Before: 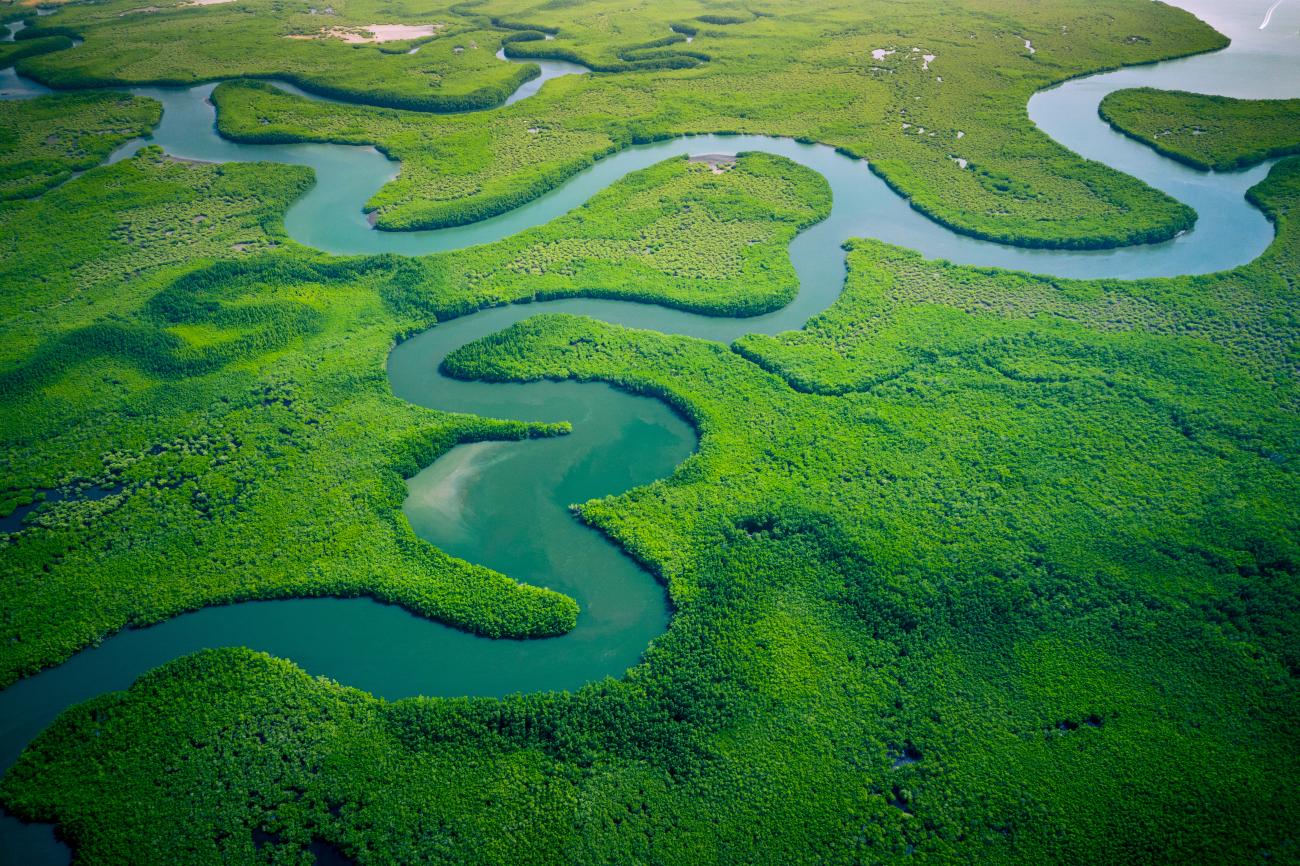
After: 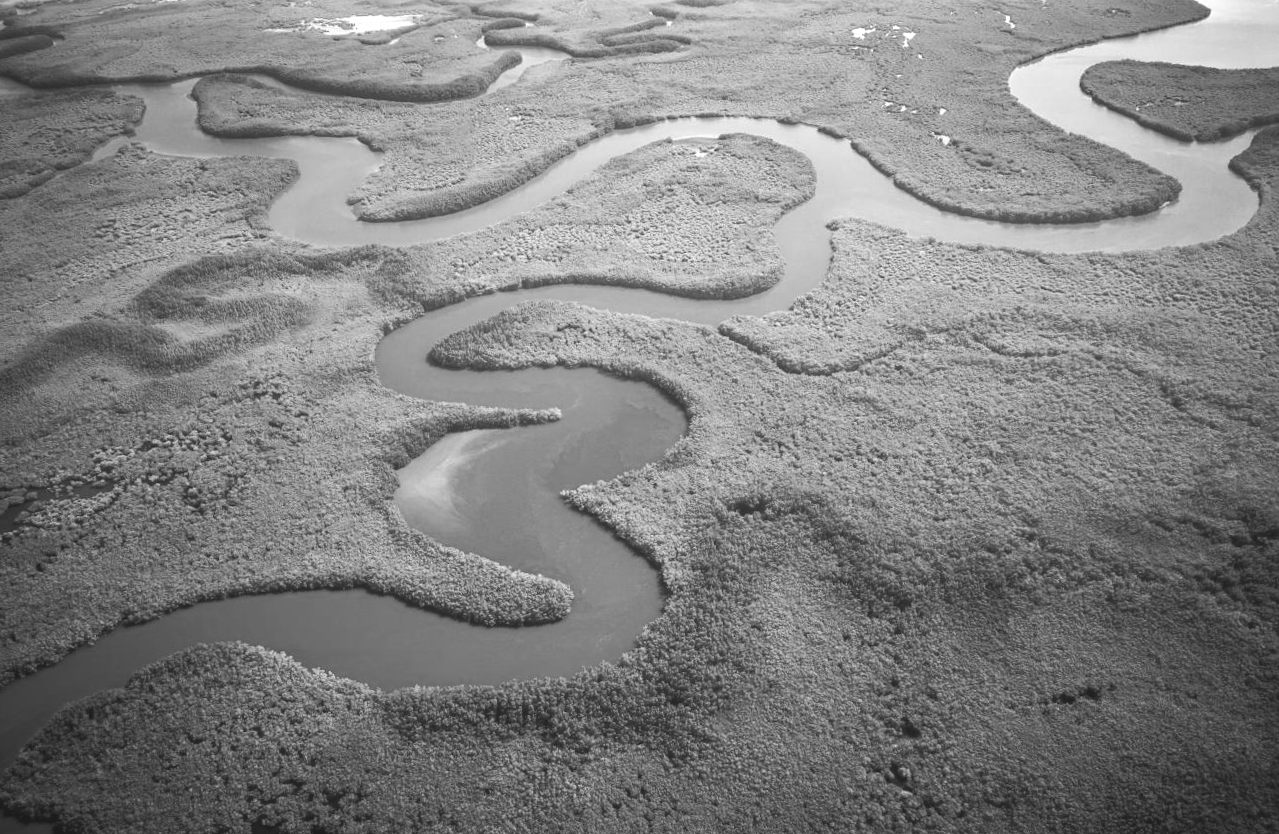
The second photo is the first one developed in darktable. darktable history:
haze removal: strength -0.1, adaptive false
monochrome: size 1
rotate and perspective: rotation -1.42°, crop left 0.016, crop right 0.984, crop top 0.035, crop bottom 0.965
shadows and highlights: shadows 25, highlights -25
color balance: lift [1.006, 0.985, 1.002, 1.015], gamma [1, 0.953, 1.008, 1.047], gain [1.076, 1.13, 1.004, 0.87]
exposure: black level correction 0, exposure 0.6 EV, compensate highlight preservation false
color correction: highlights a* -4.18, highlights b* -10.81
